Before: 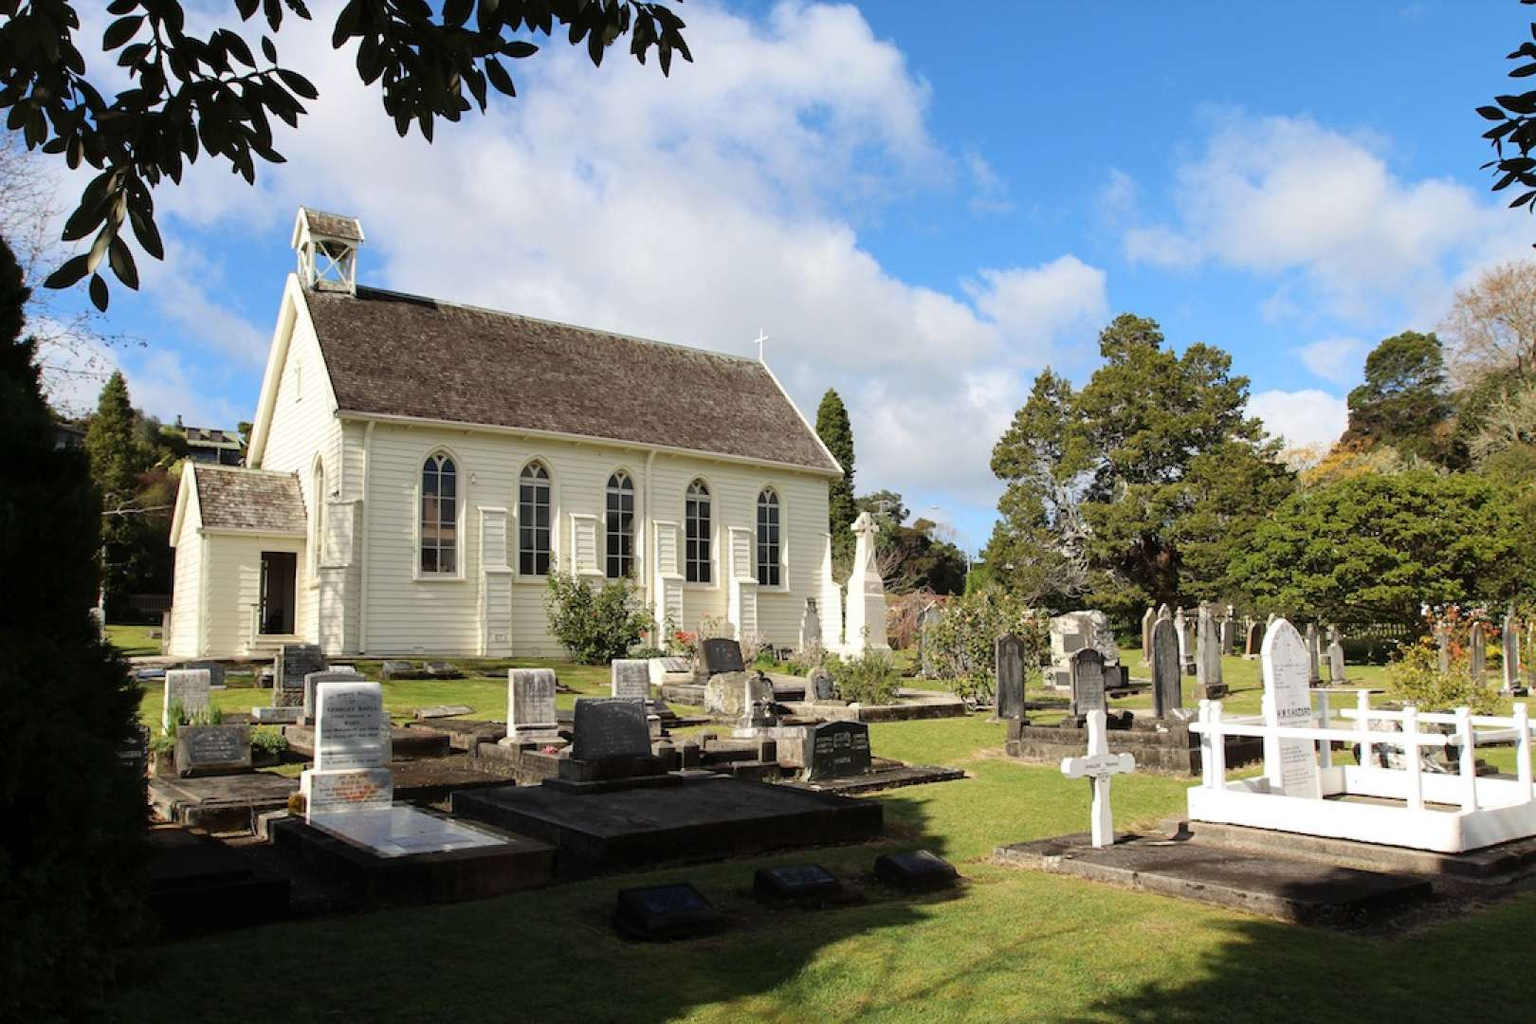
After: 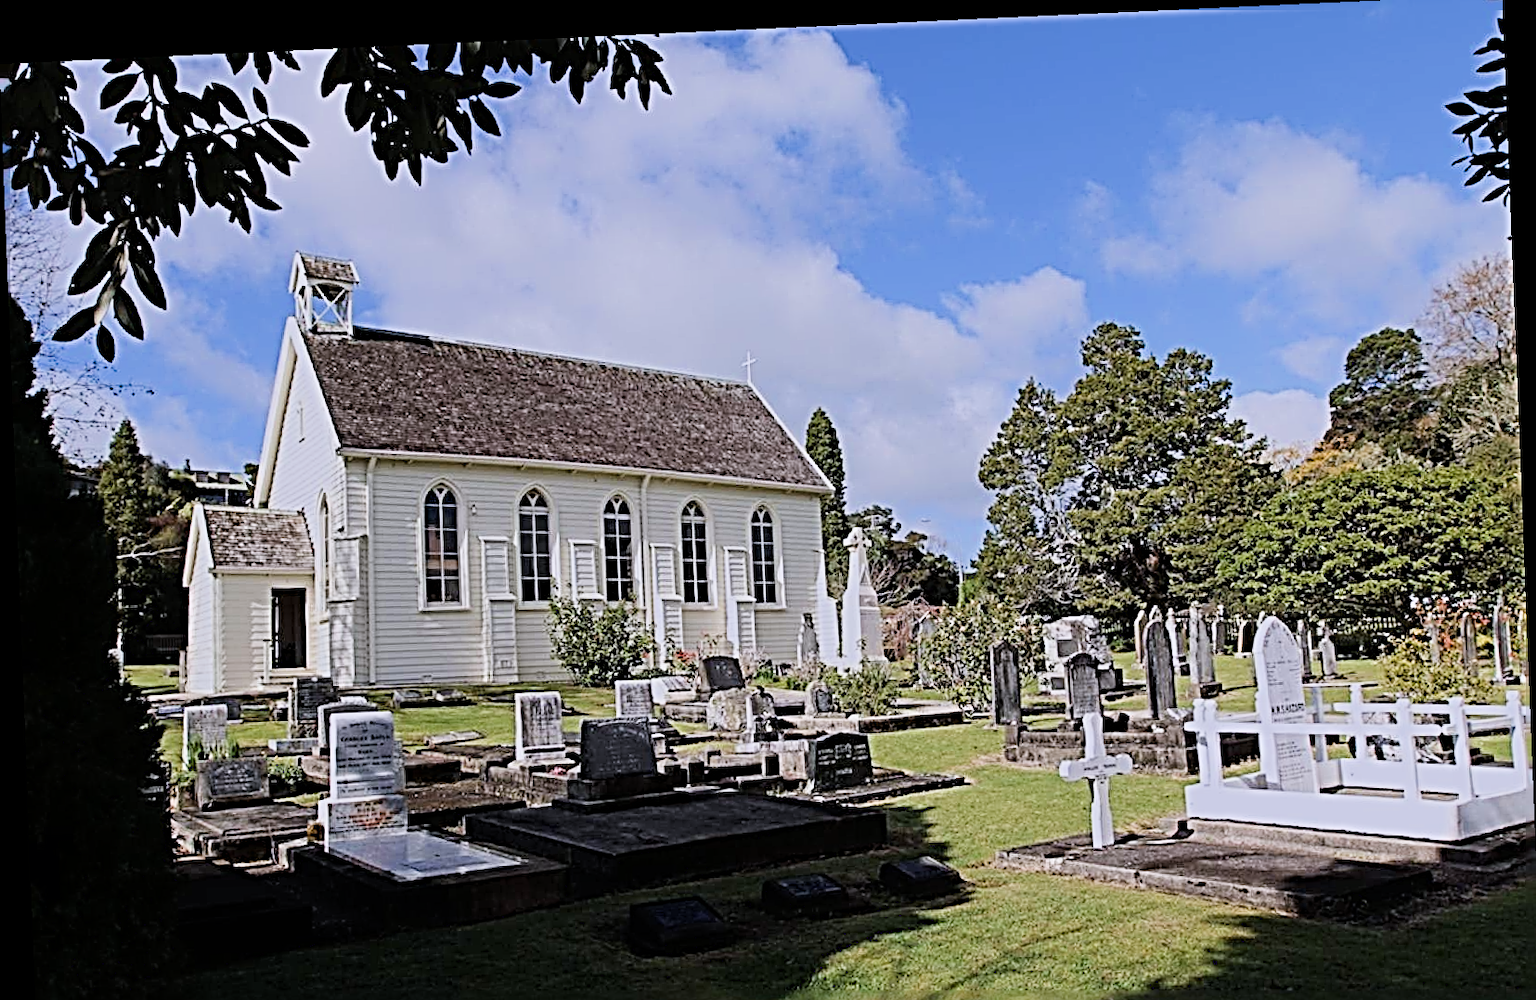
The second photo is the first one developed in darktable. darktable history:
crop: top 0.448%, right 0.264%, bottom 5.045%
sharpen: radius 4.001, amount 2
color calibration: illuminant as shot in camera, x 0.358, y 0.373, temperature 4628.91 K
white balance: red 1.004, blue 1.096
rotate and perspective: rotation -2.22°, lens shift (horizontal) -0.022, automatic cropping off
exposure: compensate highlight preservation false
filmic rgb: black relative exposure -16 EV, white relative exposure 4.97 EV, hardness 6.25
